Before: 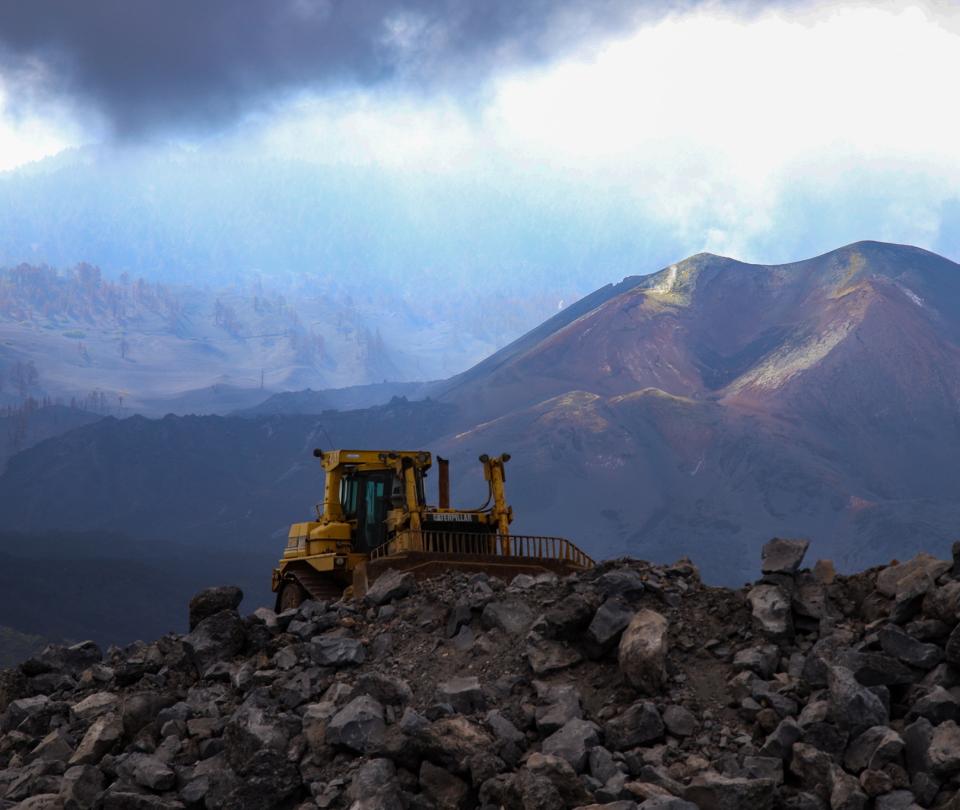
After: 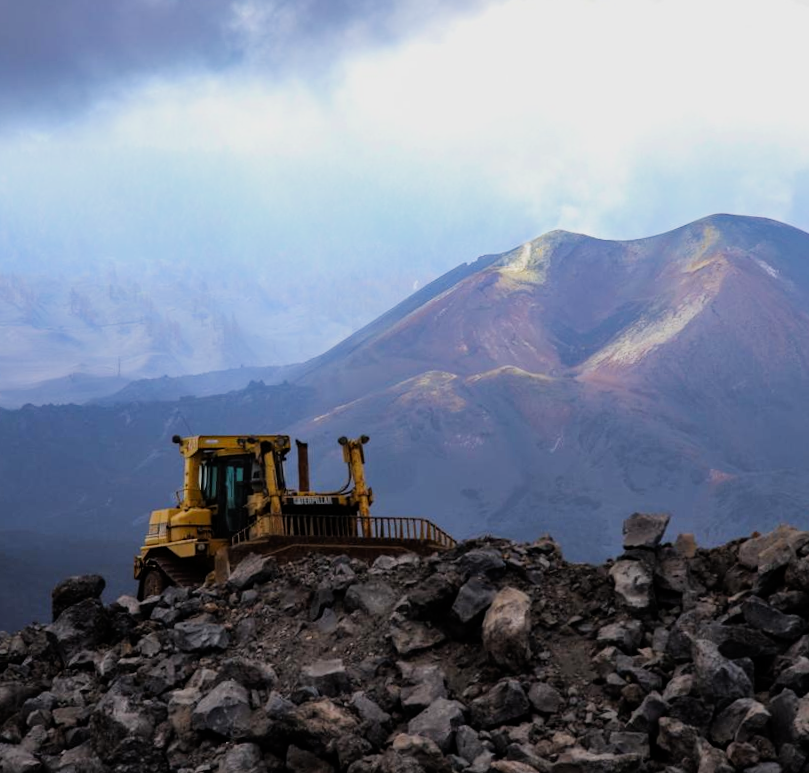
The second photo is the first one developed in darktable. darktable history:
exposure: black level correction 0, exposure 0.7 EV, compensate exposure bias true, compensate highlight preservation false
filmic rgb: black relative exposure -7.65 EV, white relative exposure 4.56 EV, hardness 3.61, contrast 1.05
crop and rotate: left 14.584%
rotate and perspective: rotation -1.42°, crop left 0.016, crop right 0.984, crop top 0.035, crop bottom 0.965
